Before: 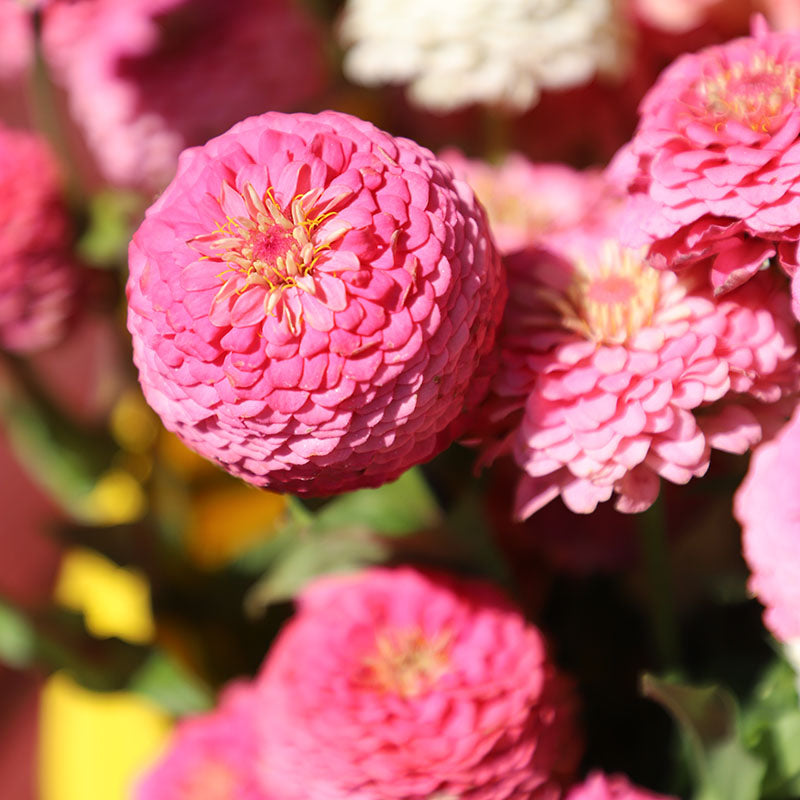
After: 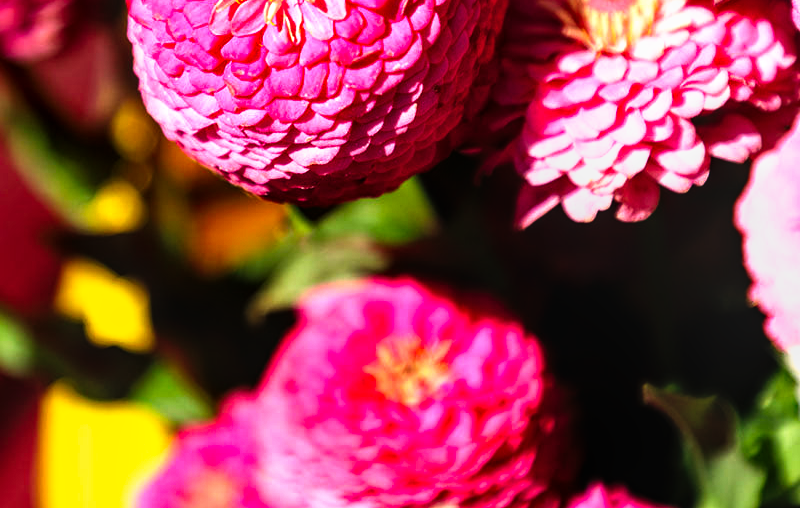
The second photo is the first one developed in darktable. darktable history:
local contrast: on, module defaults
crop and rotate: top 36.435%
tone curve: curves: ch0 [(0, 0) (0.003, 0.001) (0.011, 0.002) (0.025, 0.002) (0.044, 0.006) (0.069, 0.01) (0.1, 0.017) (0.136, 0.023) (0.177, 0.038) (0.224, 0.066) (0.277, 0.118) (0.335, 0.185) (0.399, 0.264) (0.468, 0.365) (0.543, 0.475) (0.623, 0.606) (0.709, 0.759) (0.801, 0.923) (0.898, 0.999) (1, 1)], preserve colors none
